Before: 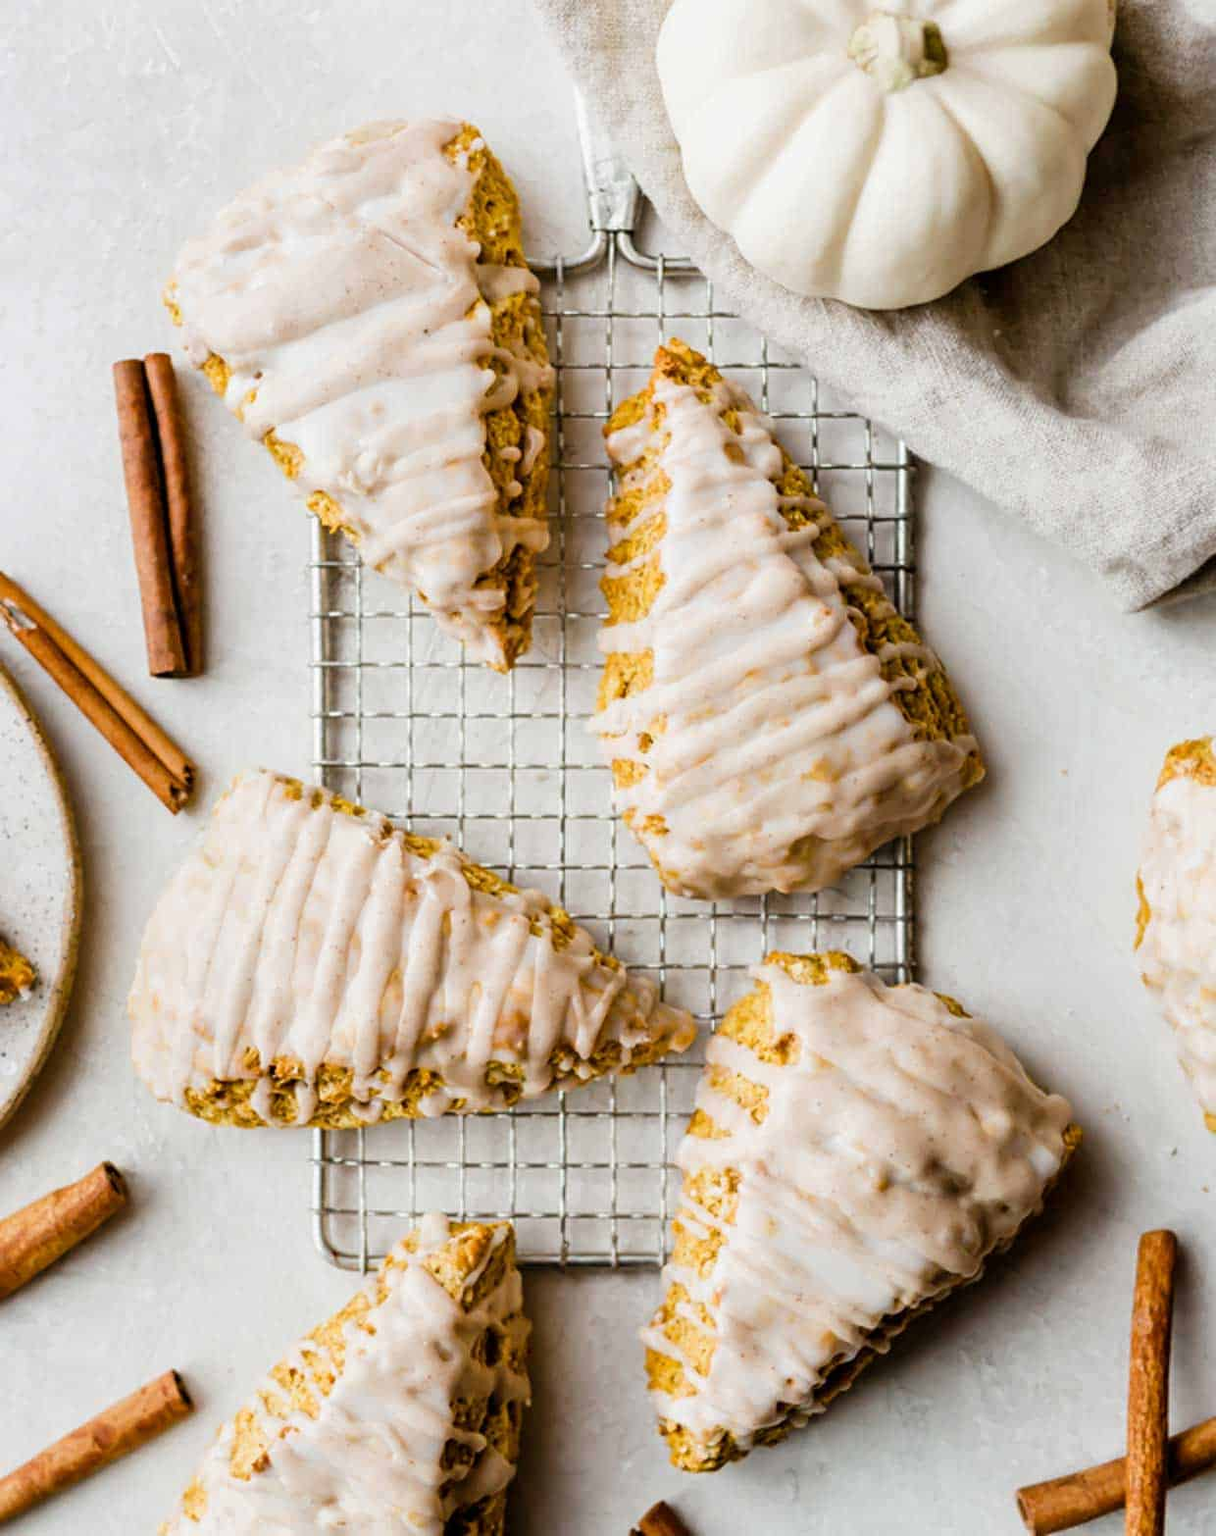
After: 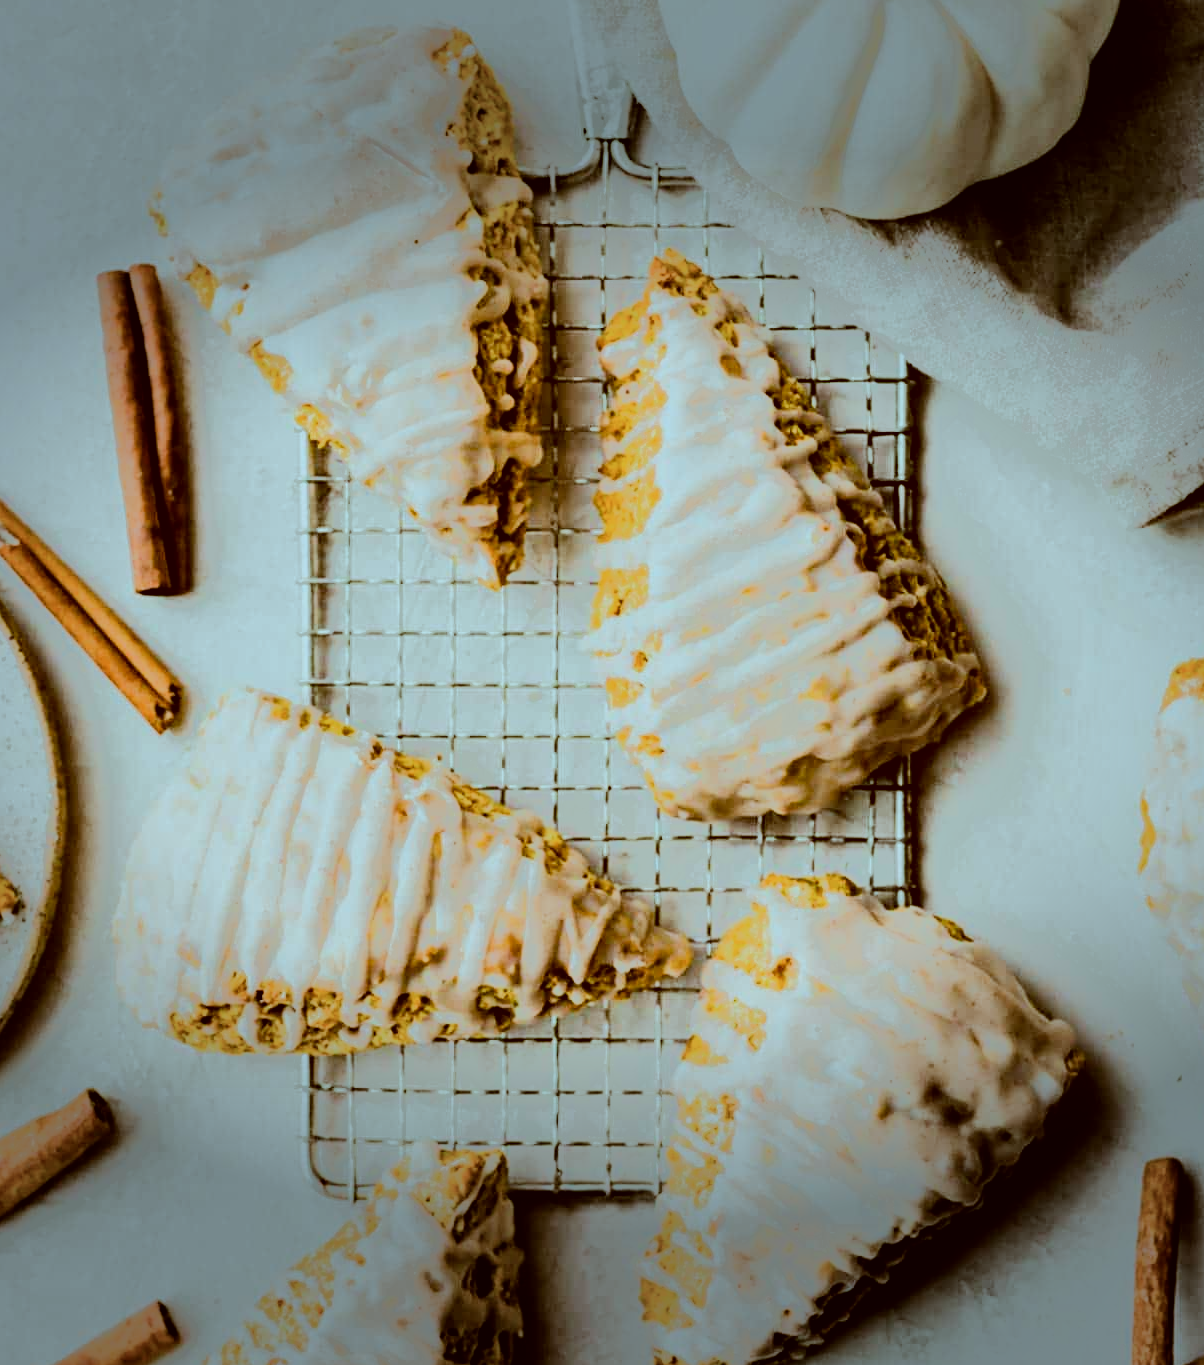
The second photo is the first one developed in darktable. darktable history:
tone equalizer: -7 EV -0.63 EV, -6 EV 1 EV, -5 EV -0.45 EV, -4 EV 0.43 EV, -3 EV 0.41 EV, -2 EV 0.15 EV, -1 EV -0.15 EV, +0 EV -0.39 EV, smoothing diameter 25%, edges refinement/feathering 10, preserve details guided filter
color zones: curves: ch1 [(0, 0.469) (0.01, 0.469) (0.12, 0.446) (0.248, 0.469) (0.5, 0.5) (0.748, 0.5) (0.99, 0.469) (1, 0.469)]
filmic rgb: black relative exposure -5 EV, hardness 2.88, contrast 1.3, highlights saturation mix -30%
exposure: exposure 0.161 EV, compensate highlight preservation false
color correction: highlights a* -14.62, highlights b* -16.22, shadows a* 10.12, shadows b* 29.4
crop: left 1.507%, top 6.147%, right 1.379%, bottom 6.637%
vignetting: fall-off start 70.97%, brightness -0.584, saturation -0.118, width/height ratio 1.333
haze removal: compatibility mode true, adaptive false
